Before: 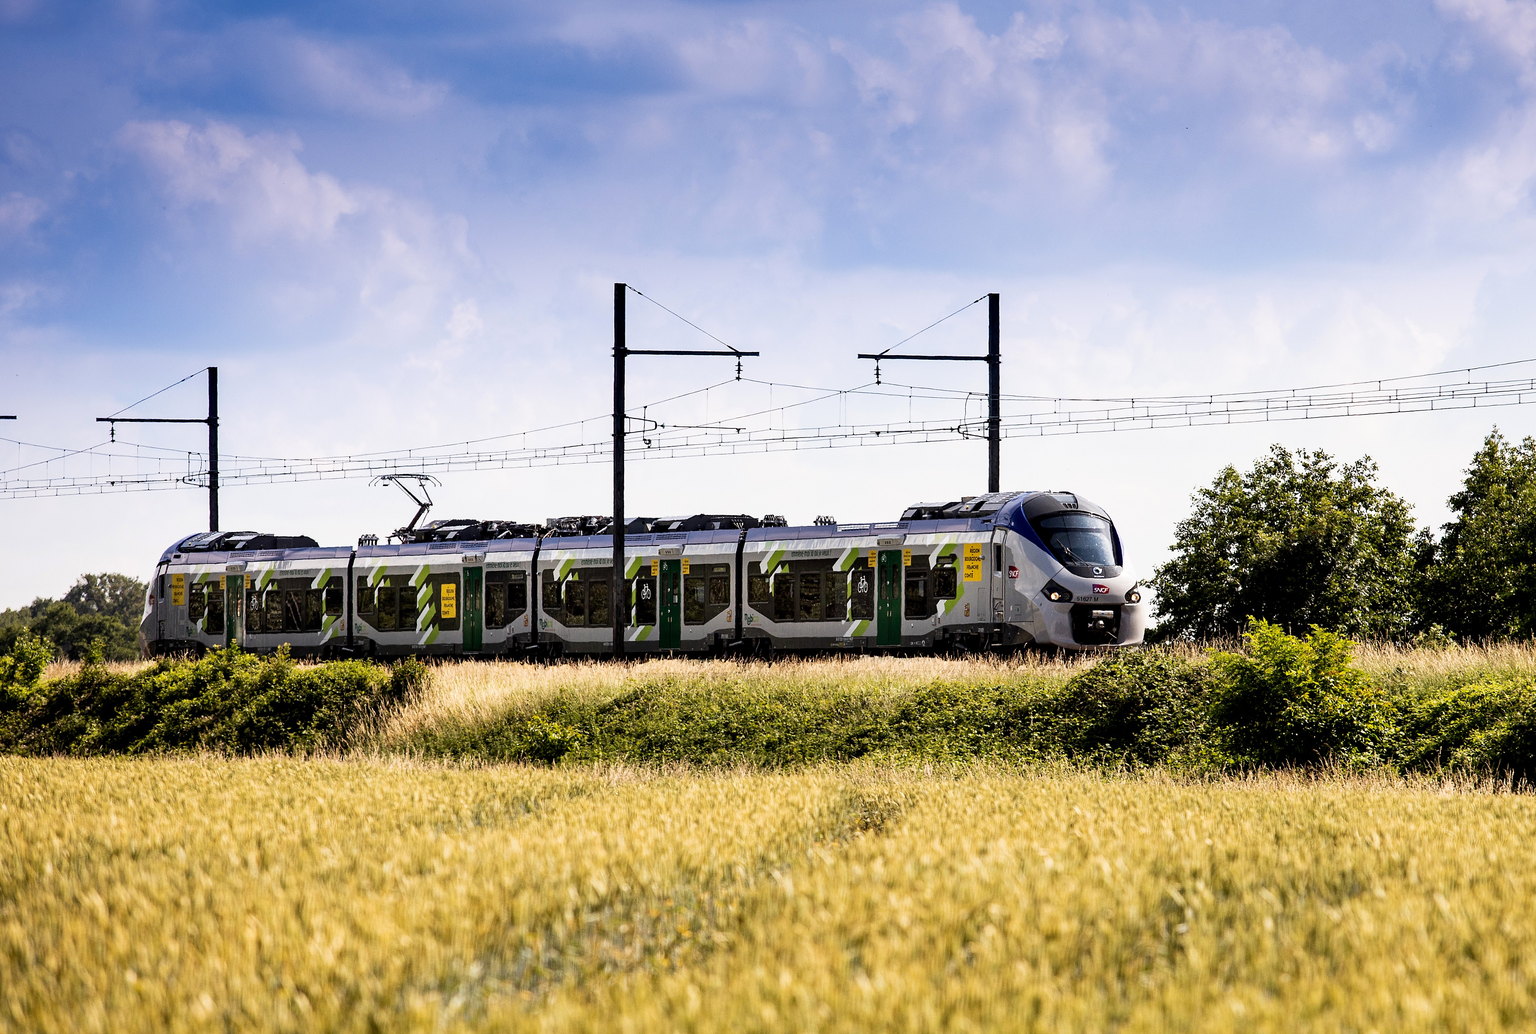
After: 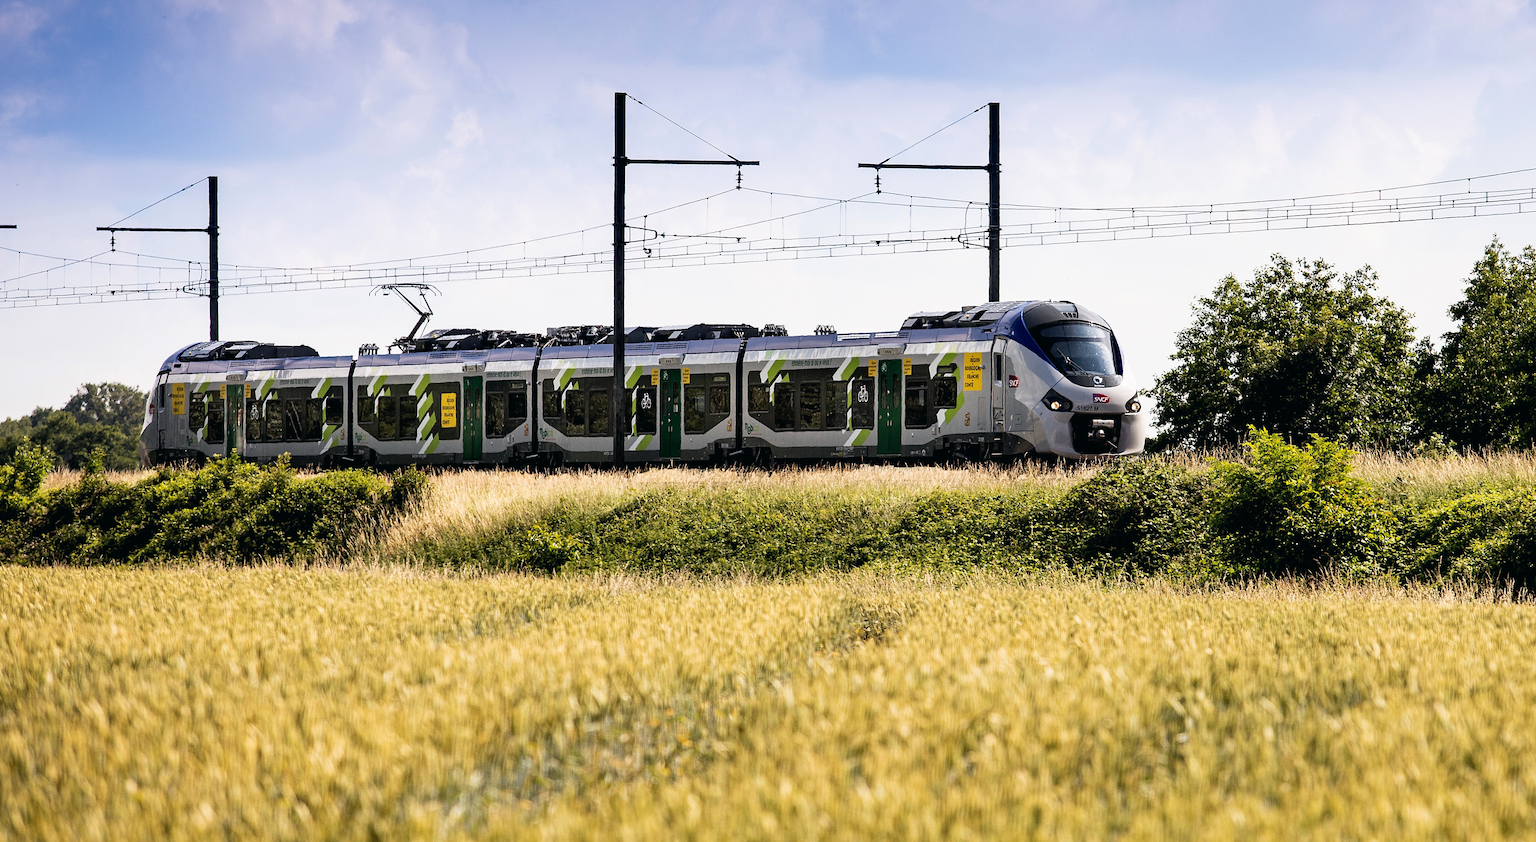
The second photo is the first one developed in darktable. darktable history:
crop and rotate: top 18.507%
color balance: mode lift, gamma, gain (sRGB), lift [1, 1, 1.022, 1.026]
